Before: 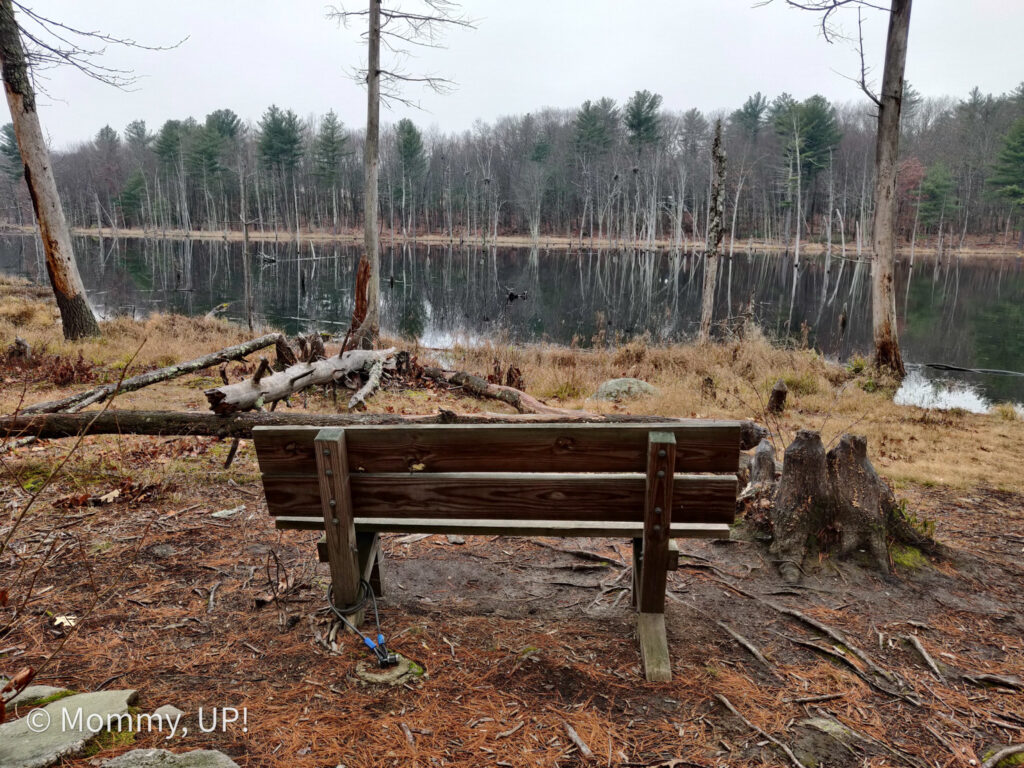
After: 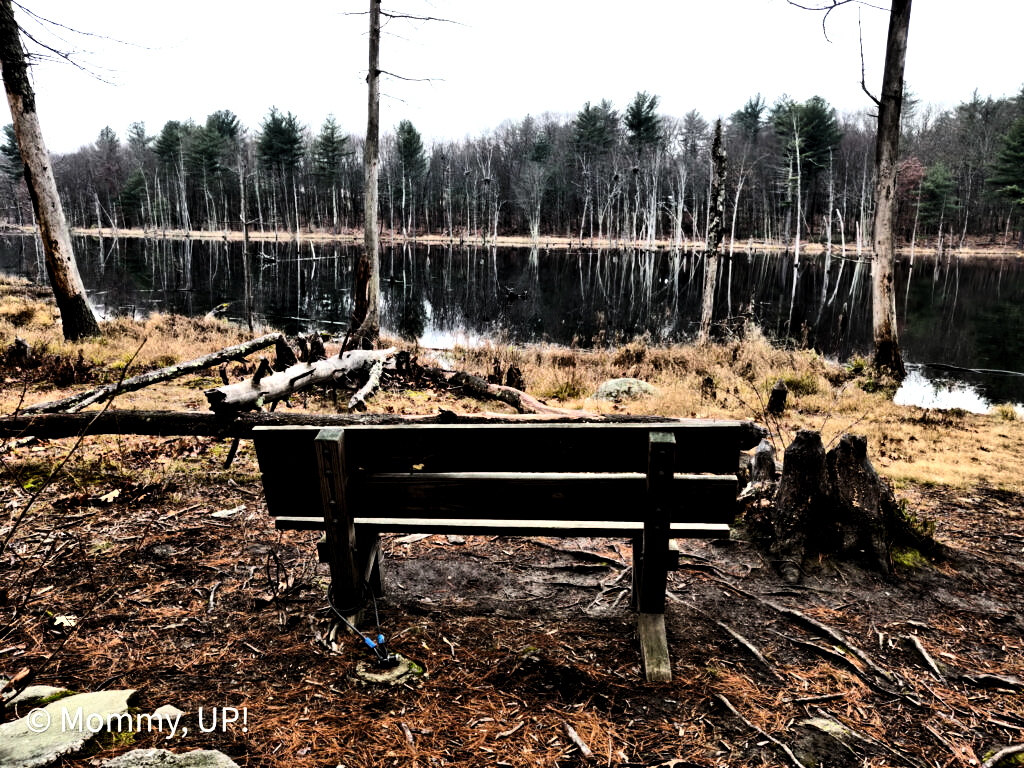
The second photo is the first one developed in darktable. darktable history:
levels: levels [0.101, 0.578, 0.953]
tone equalizer: -8 EV -0.445 EV, -7 EV -0.361 EV, -6 EV -0.318 EV, -5 EV -0.195 EV, -3 EV 0.24 EV, -2 EV 0.312 EV, -1 EV 0.367 EV, +0 EV 0.398 EV, smoothing diameter 24.89%, edges refinement/feathering 6.89, preserve details guided filter
contrast brightness saturation: contrast 0.412, brightness 0.053, saturation 0.257
